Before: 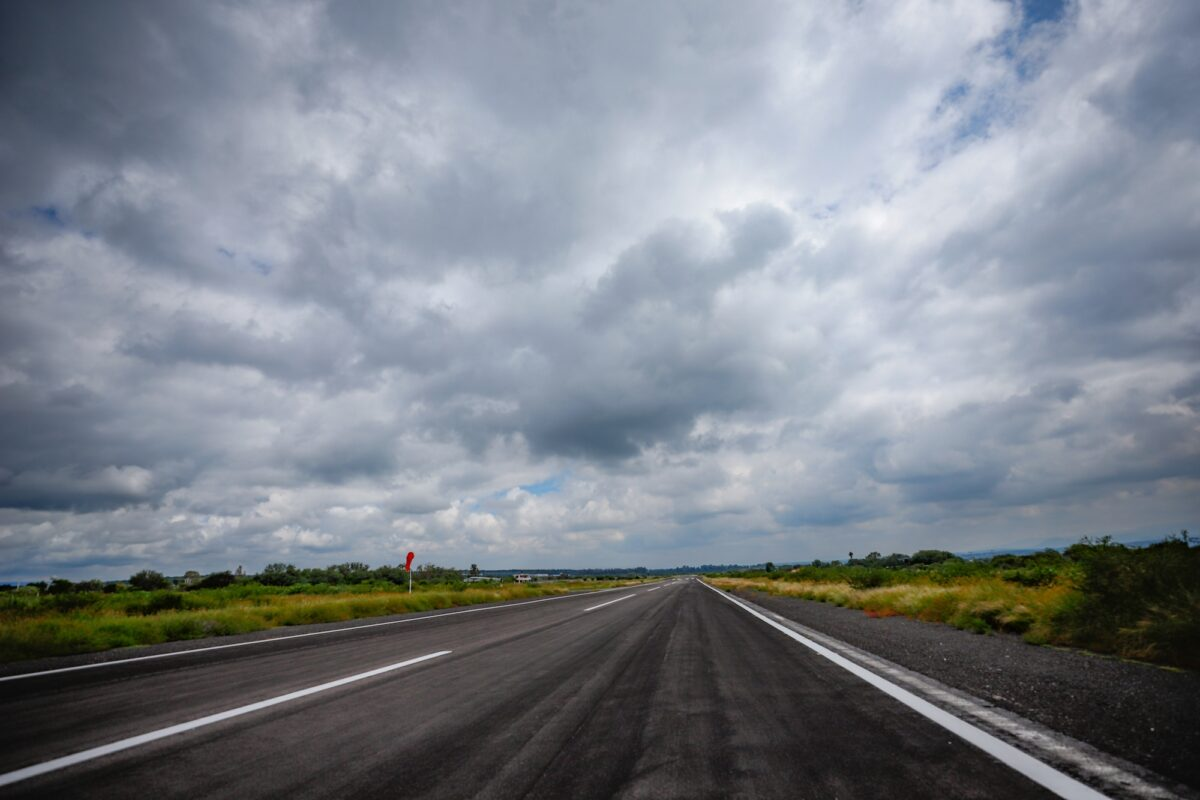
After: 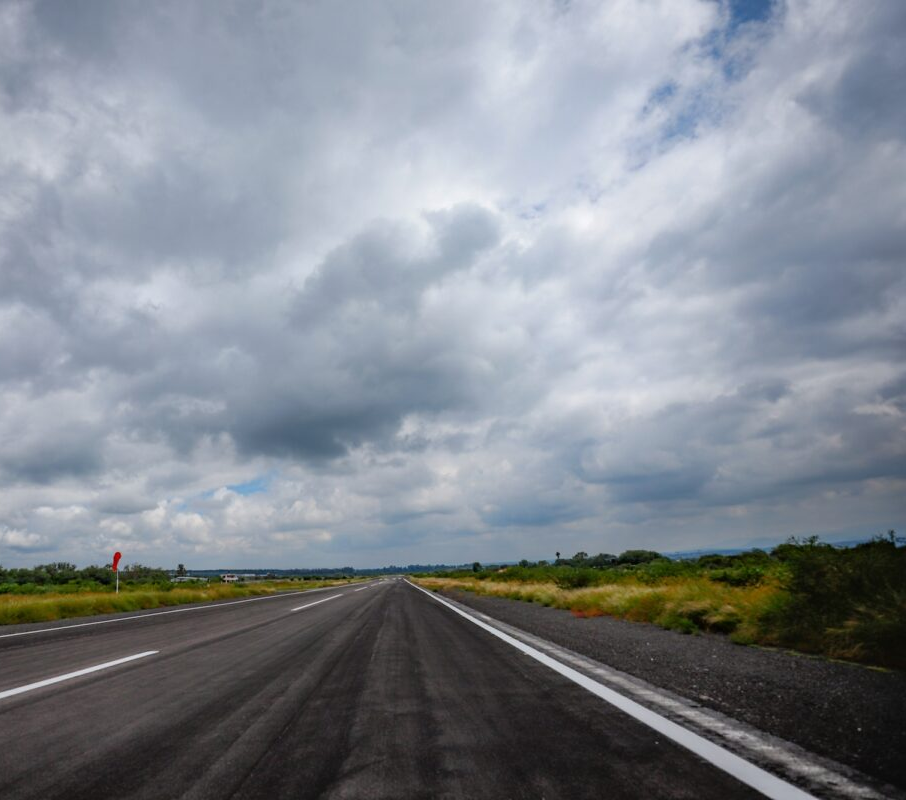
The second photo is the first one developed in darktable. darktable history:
crop and rotate: left 24.477%
